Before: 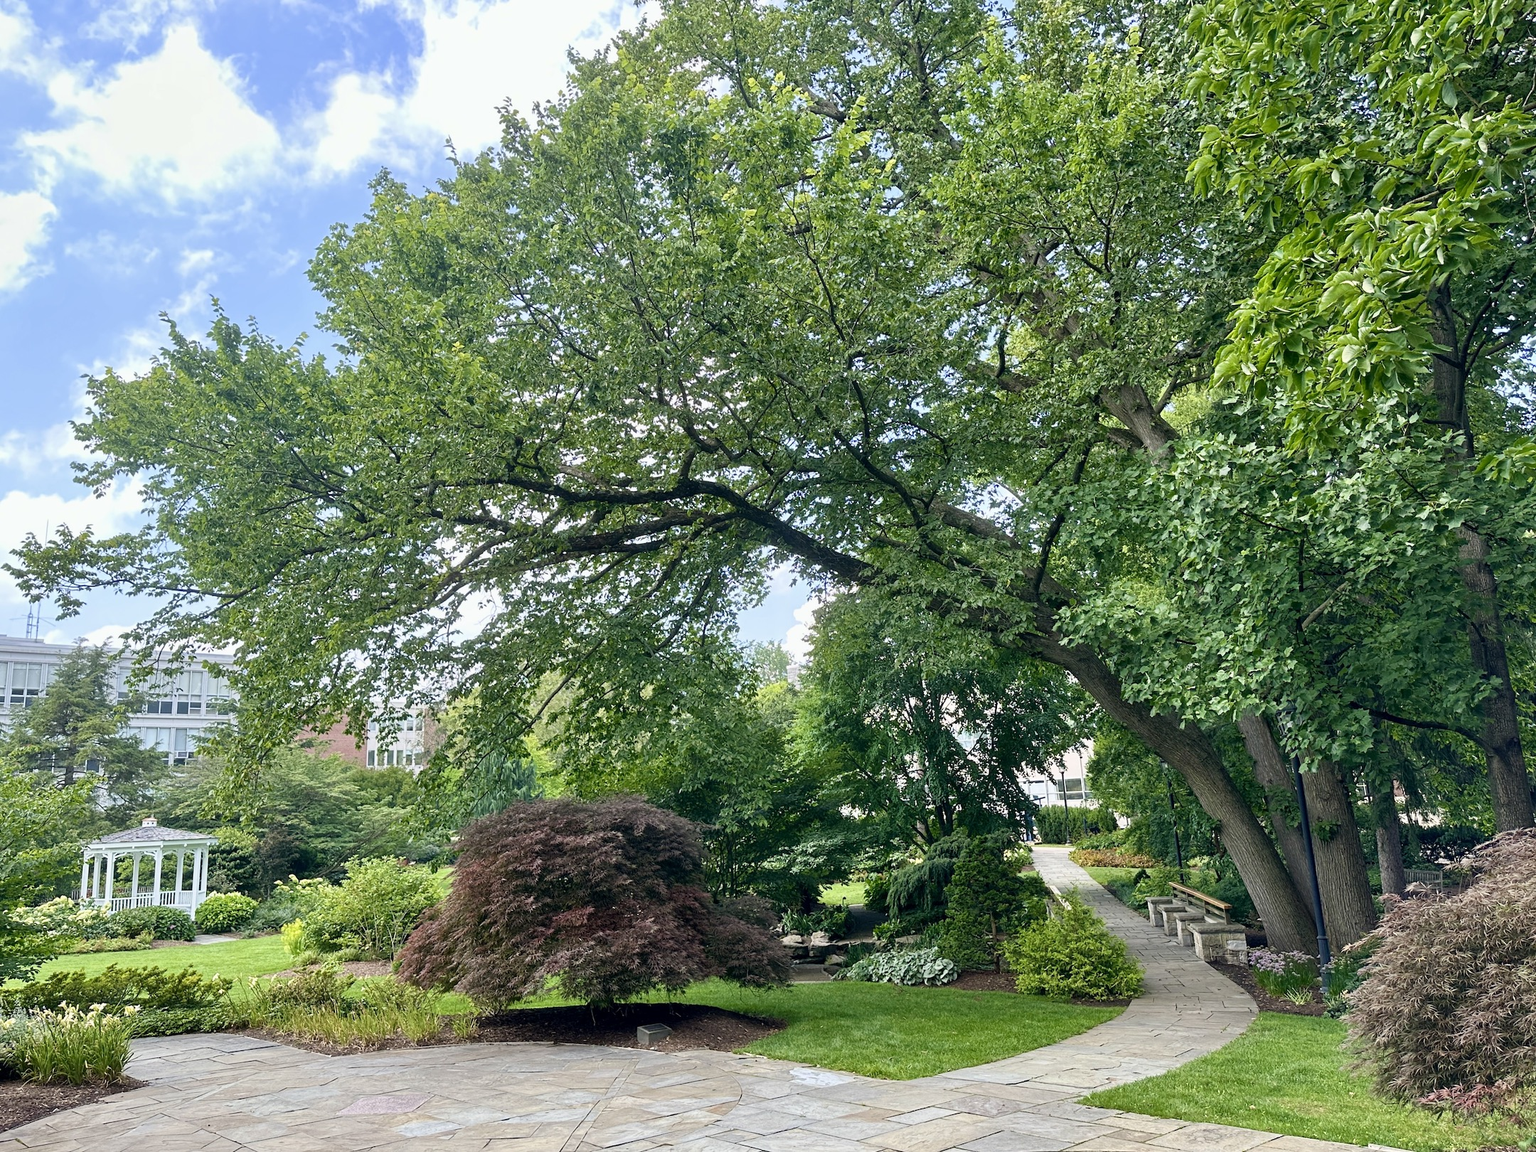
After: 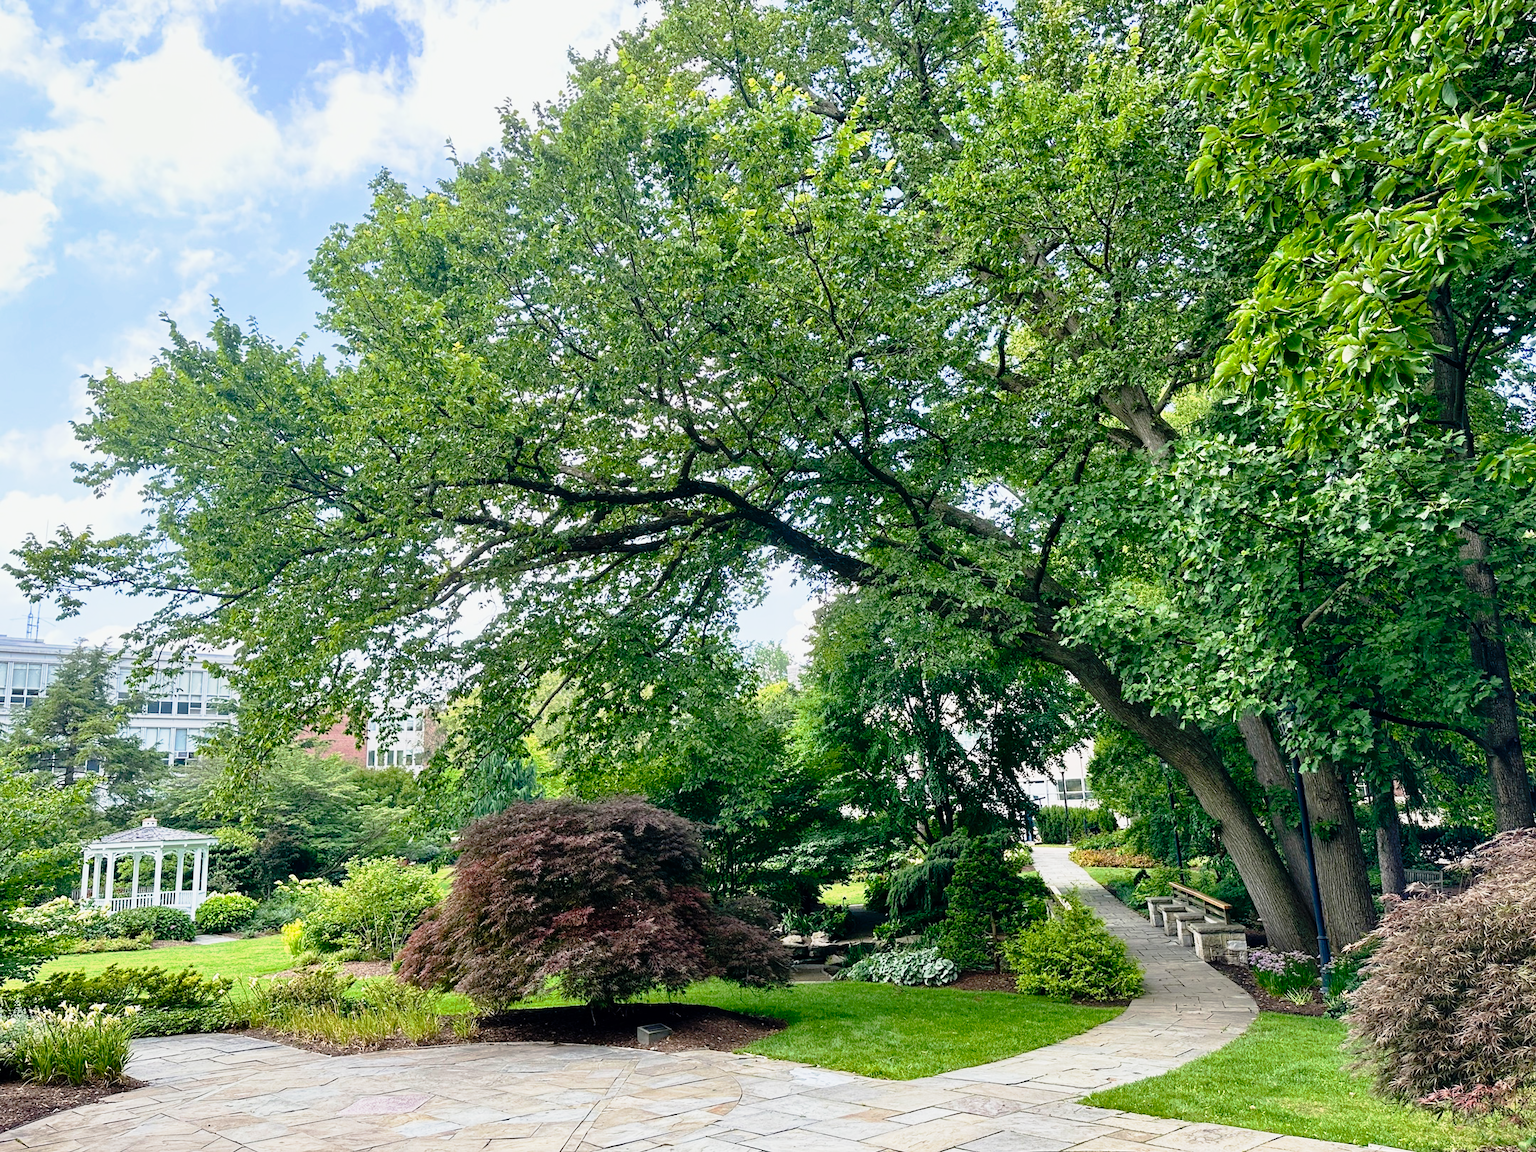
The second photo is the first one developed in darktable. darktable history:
tone curve: curves: ch0 [(0, 0) (0.105, 0.044) (0.195, 0.128) (0.283, 0.283) (0.384, 0.404) (0.485, 0.531) (0.638, 0.681) (0.795, 0.879) (1, 0.977)]; ch1 [(0, 0) (0.161, 0.092) (0.35, 0.33) (0.379, 0.401) (0.456, 0.469) (0.498, 0.503) (0.531, 0.537) (0.596, 0.621) (0.635, 0.671) (1, 1)]; ch2 [(0, 0) (0.371, 0.362) (0.437, 0.437) (0.483, 0.484) (0.53, 0.515) (0.56, 0.58) (0.622, 0.606) (1, 1)], preserve colors none
